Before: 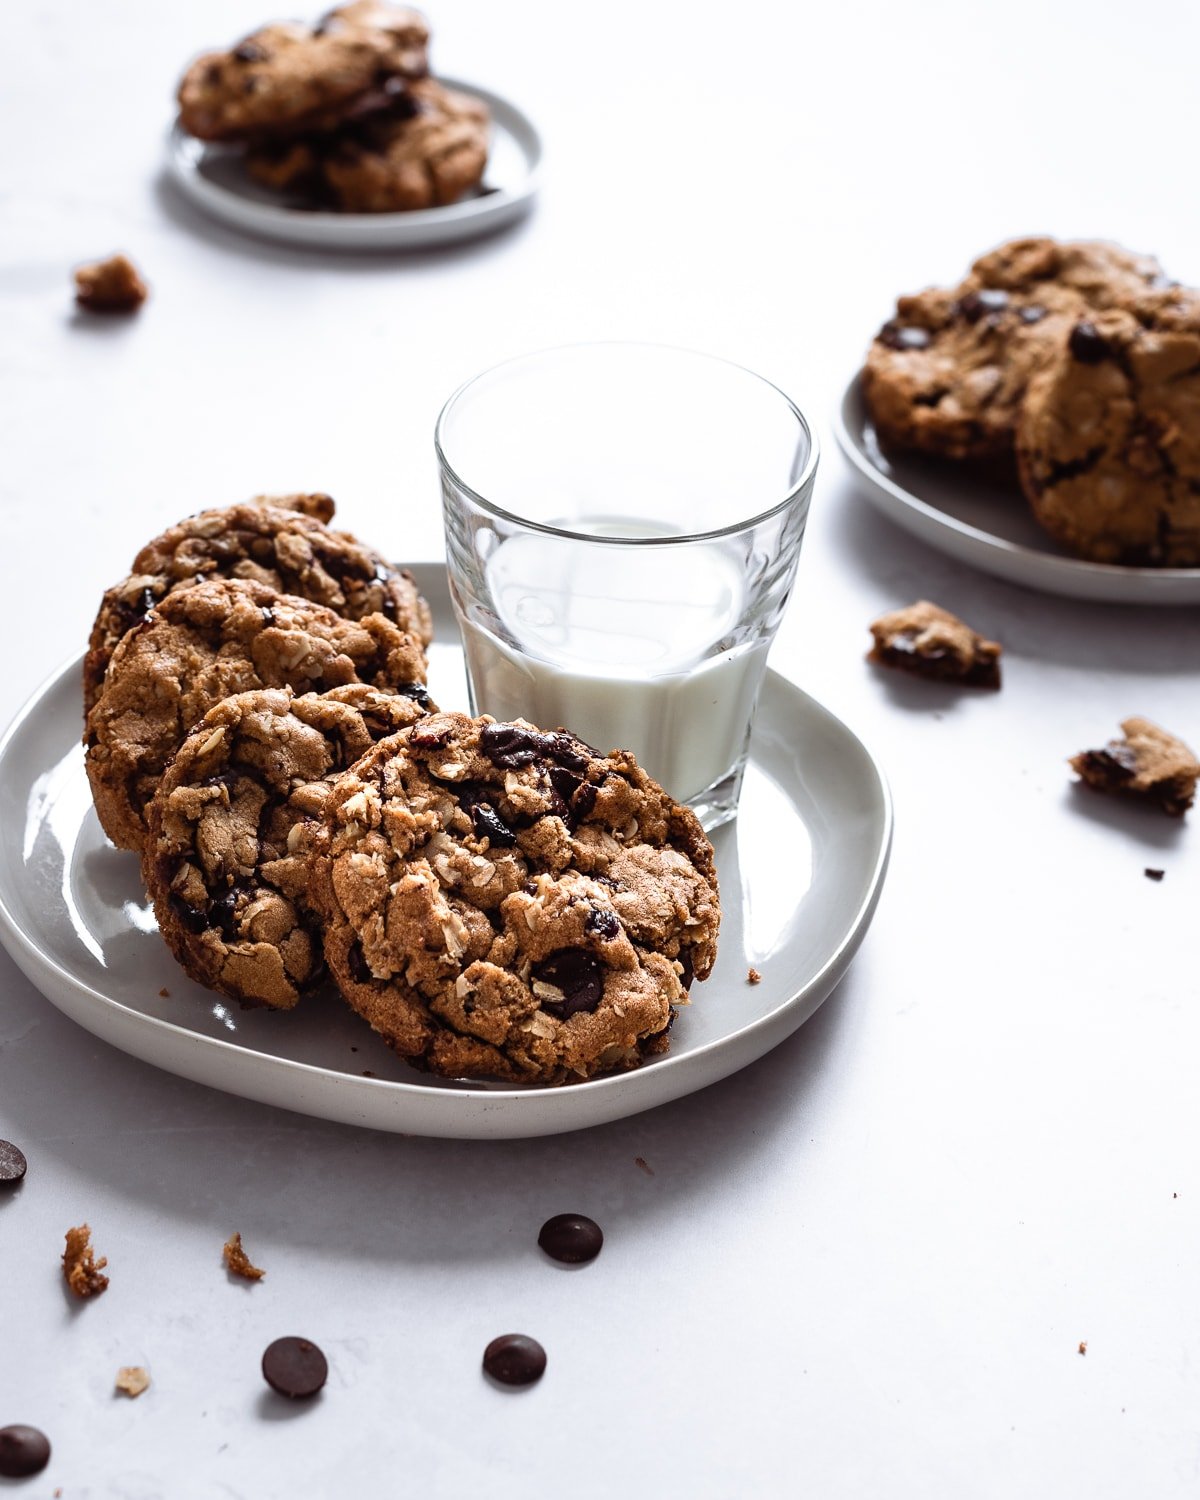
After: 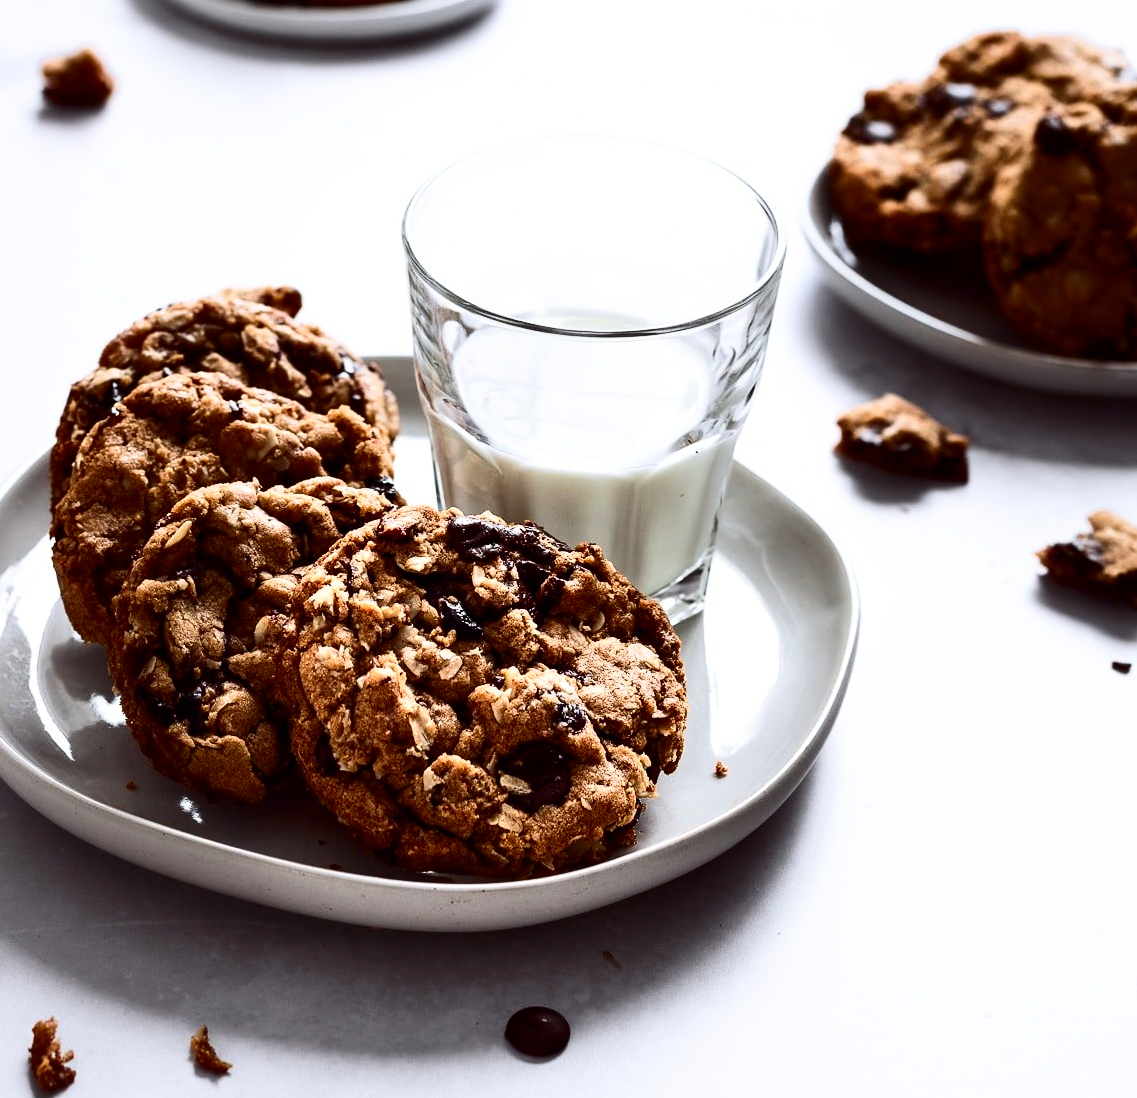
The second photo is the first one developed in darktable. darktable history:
crop and rotate: left 2.789%, top 13.891%, right 2.379%, bottom 12.89%
contrast brightness saturation: contrast 0.302, brightness -0.083, saturation 0.166
